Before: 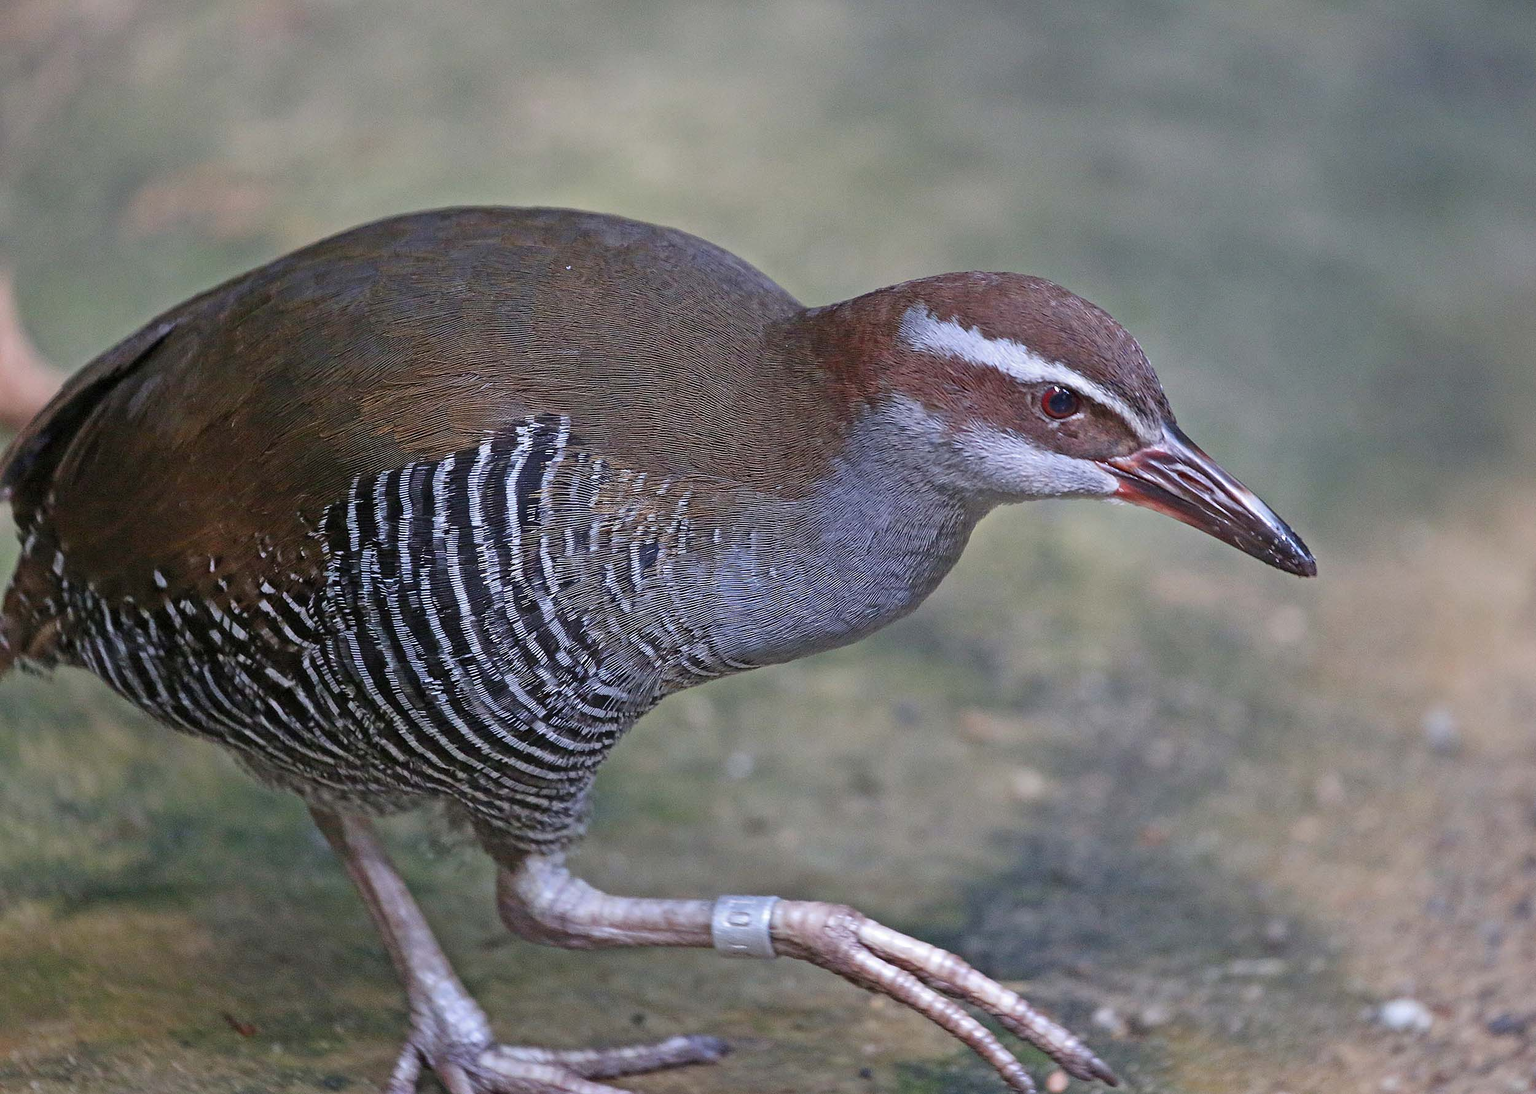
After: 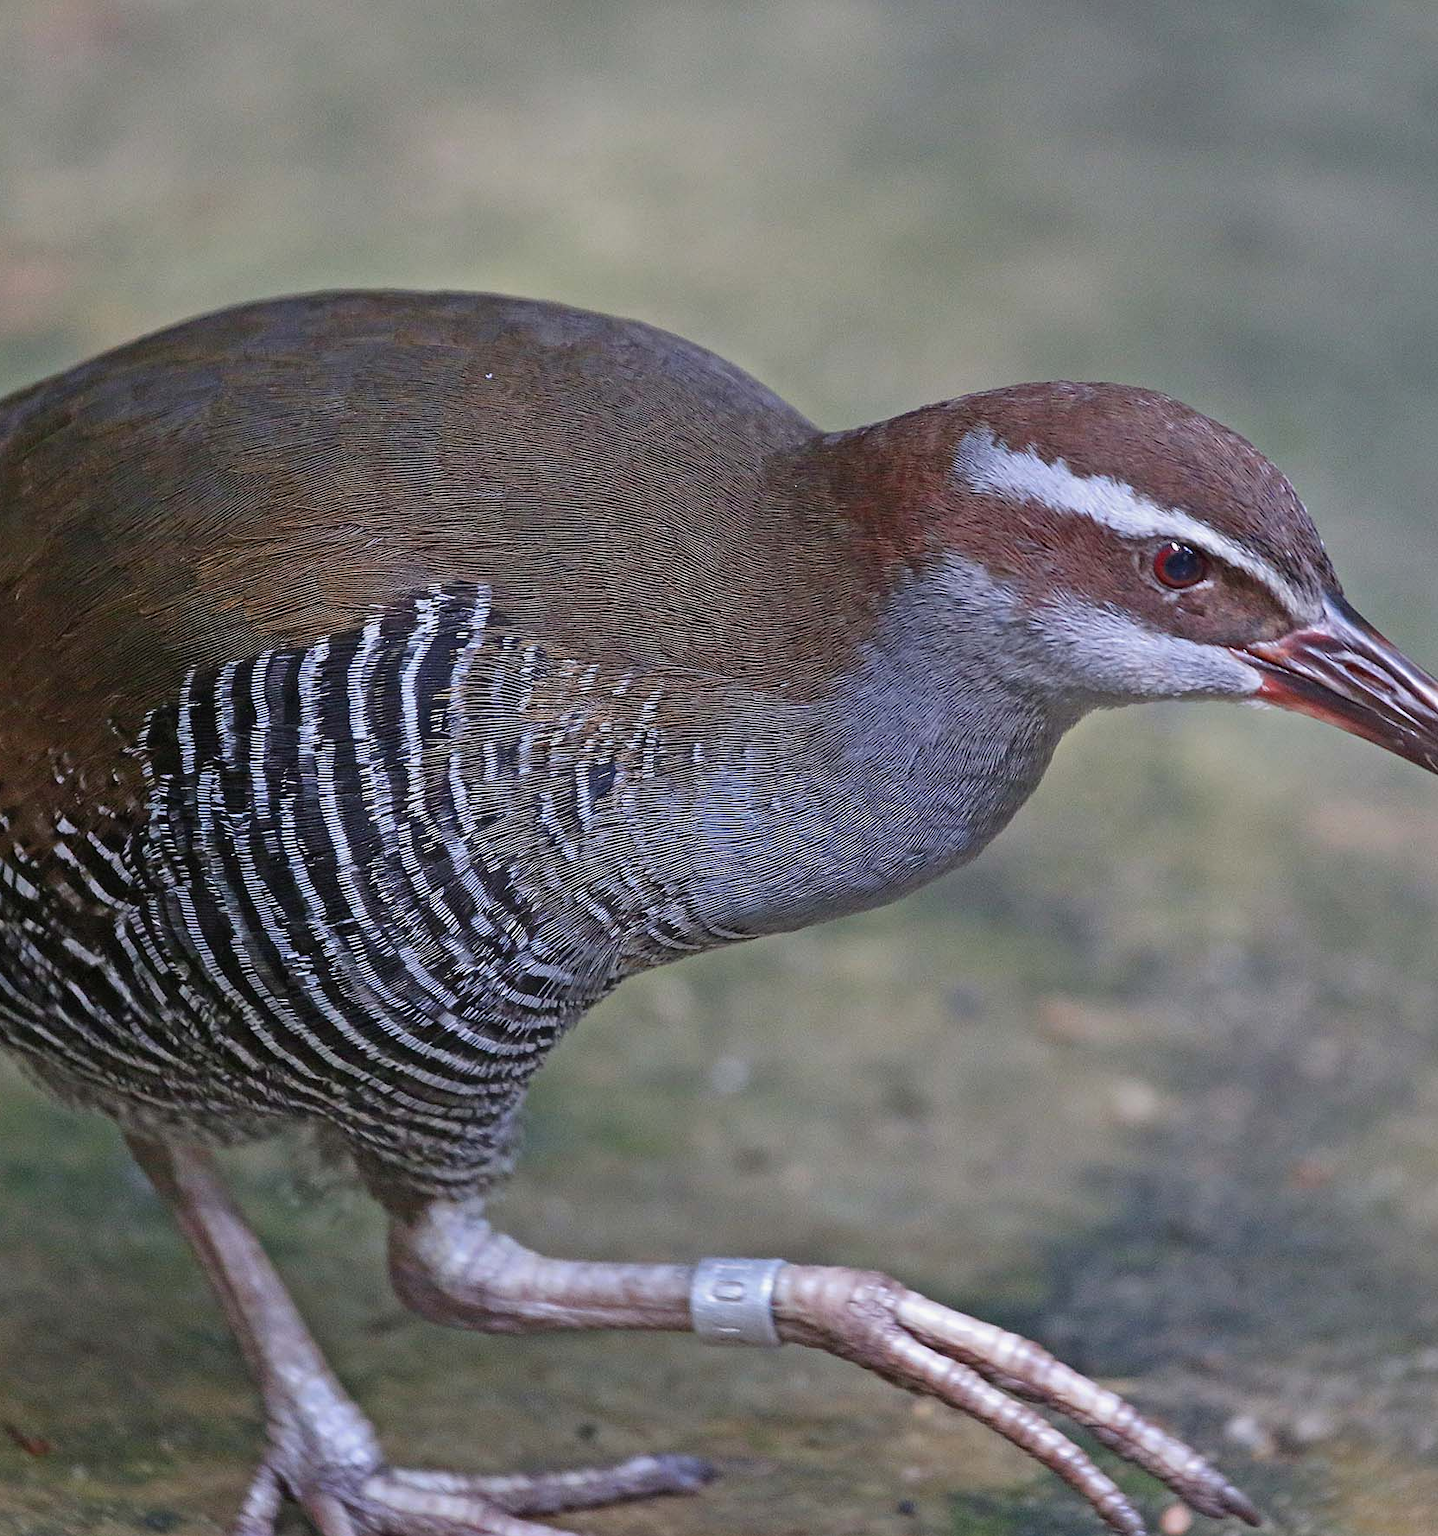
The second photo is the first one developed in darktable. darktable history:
crop and rotate: left 14.385%, right 18.948%
contrast brightness saturation: contrast -0.02, brightness -0.01, saturation 0.03
exposure: exposure -0.041 EV, compensate highlight preservation false
